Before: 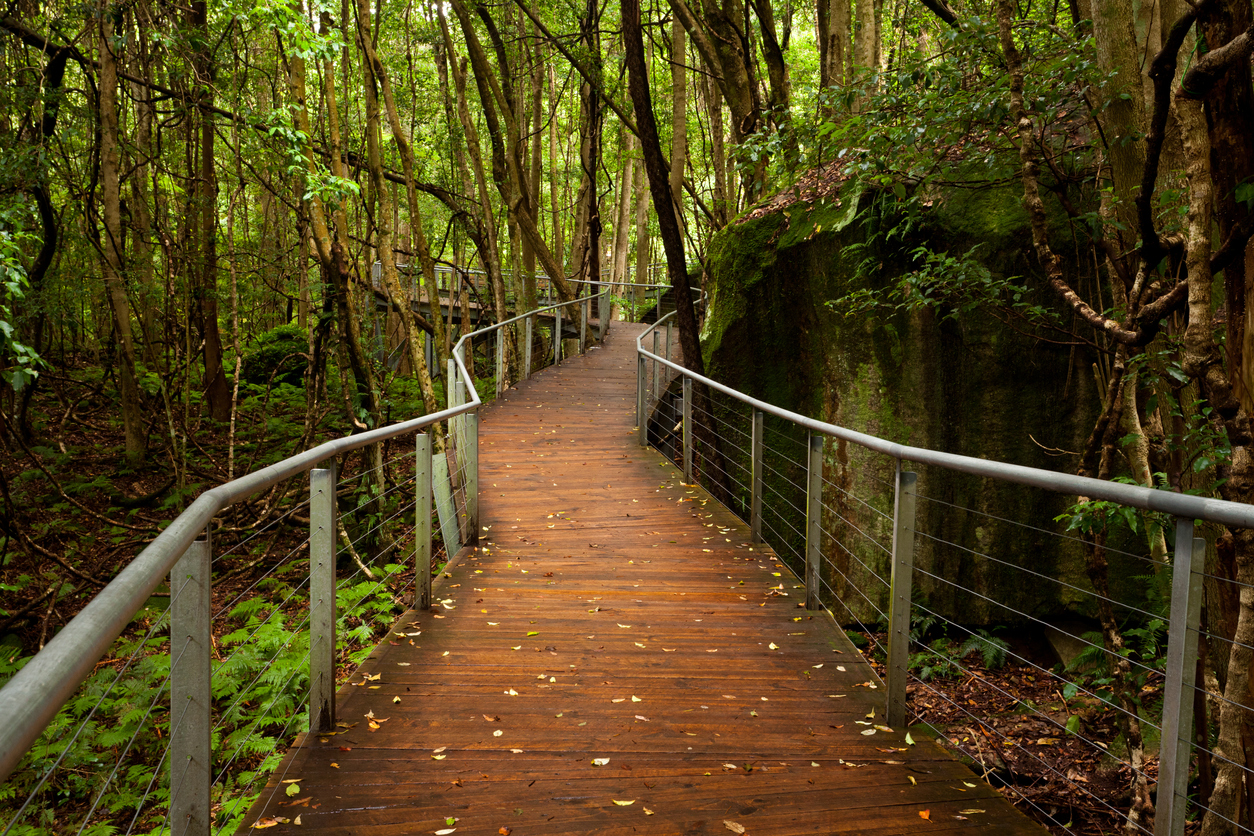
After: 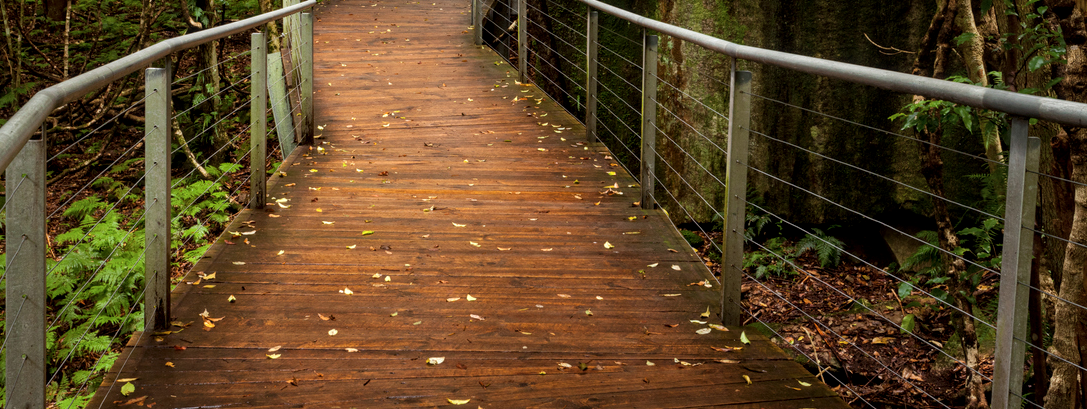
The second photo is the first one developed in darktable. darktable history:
crop and rotate: left 13.306%, top 48.129%, bottom 2.928%
contrast brightness saturation: saturation -0.05
local contrast: on, module defaults
